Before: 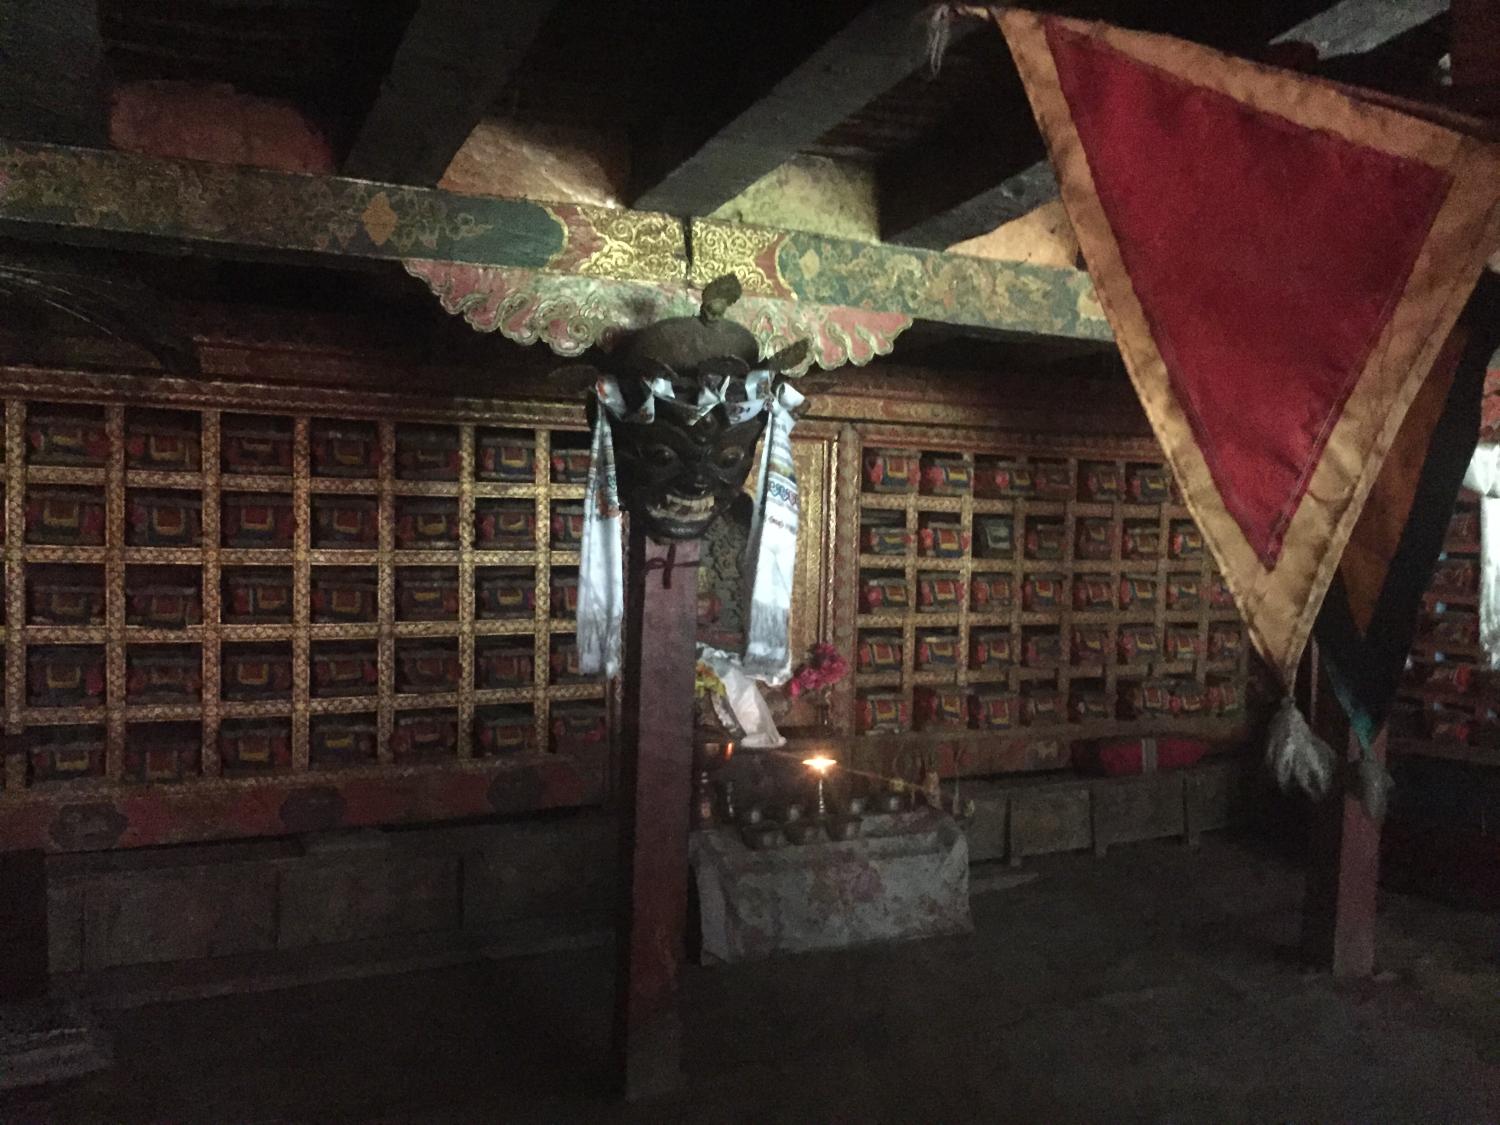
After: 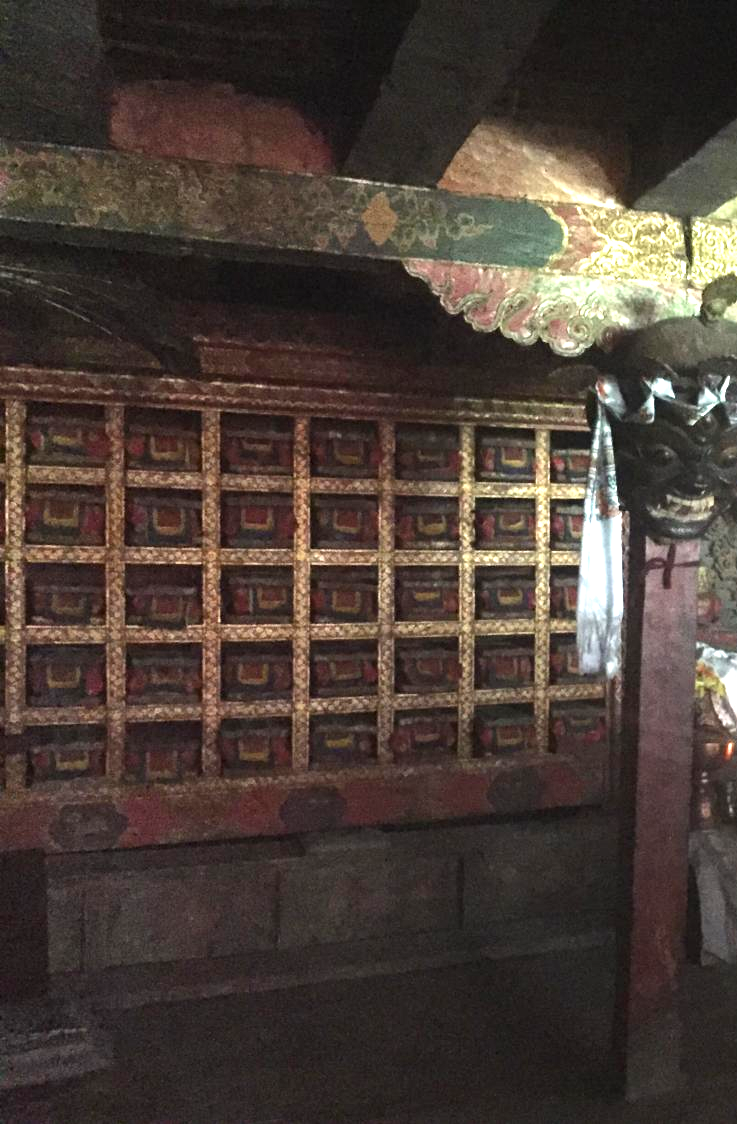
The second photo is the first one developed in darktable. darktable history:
crop and rotate: left 0%, top 0%, right 50.845%
exposure: black level correction 0, exposure 1.198 EV, compensate exposure bias true, compensate highlight preservation false
